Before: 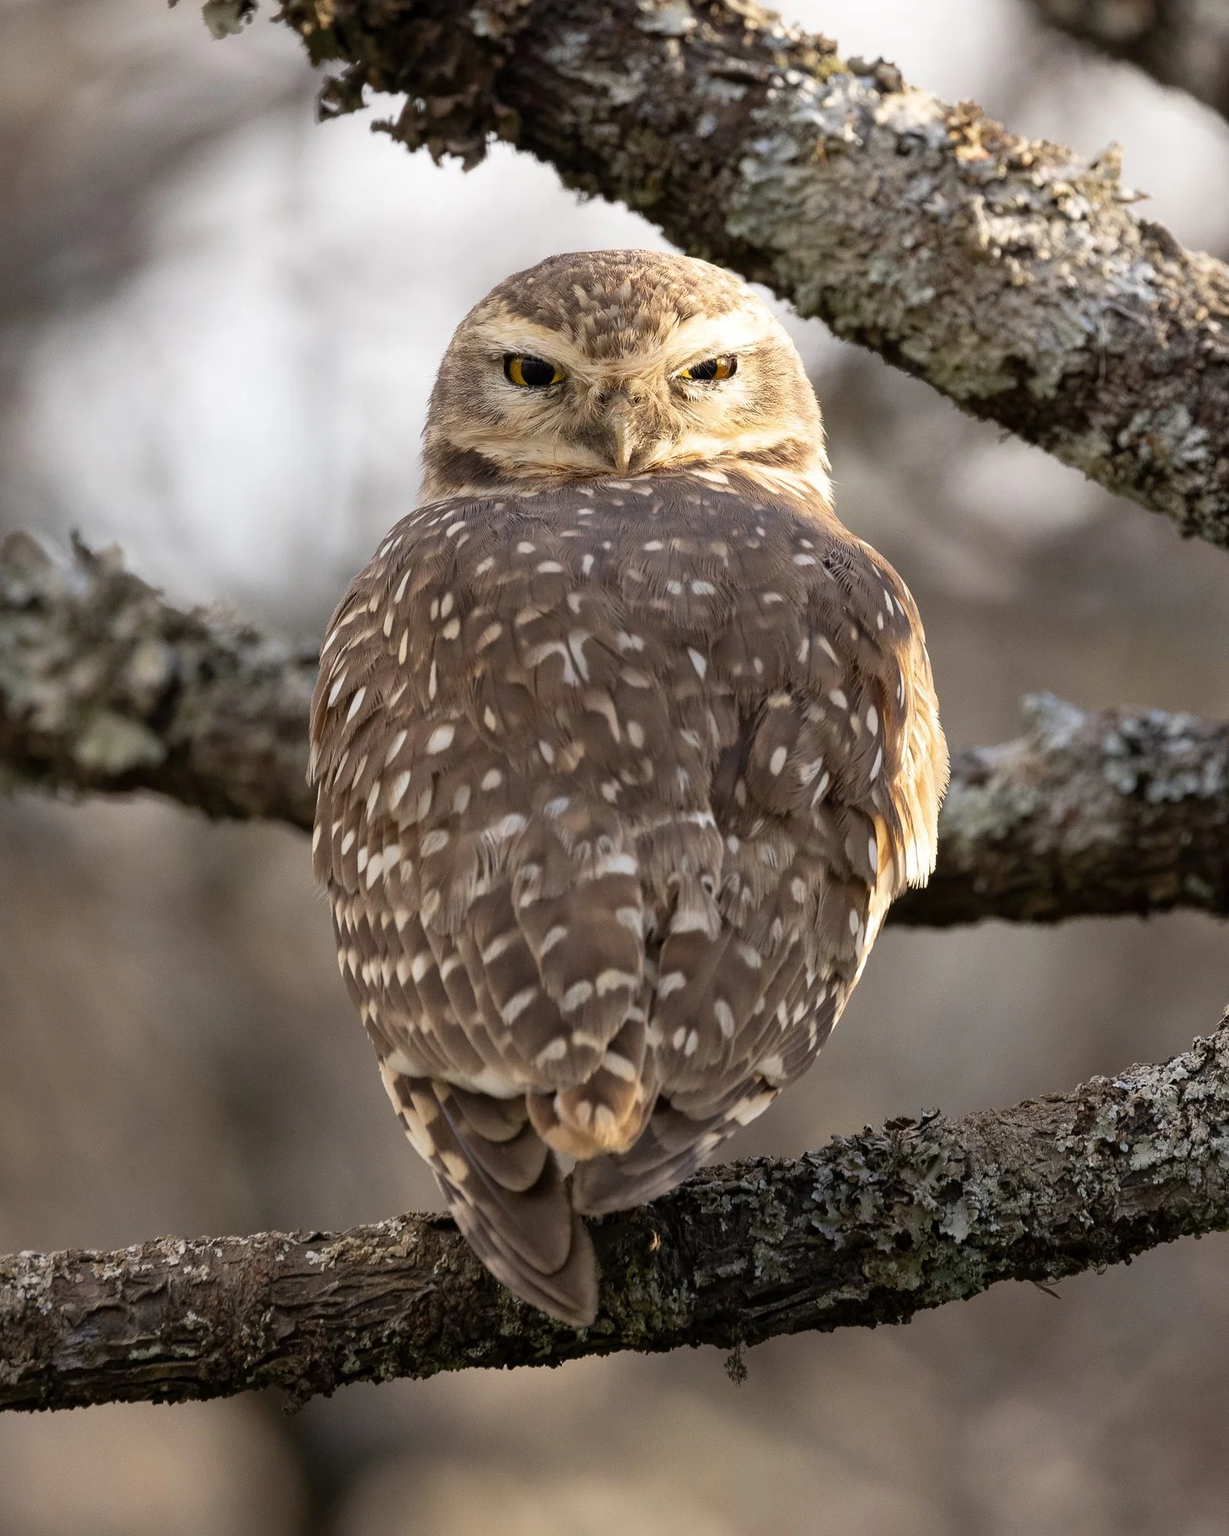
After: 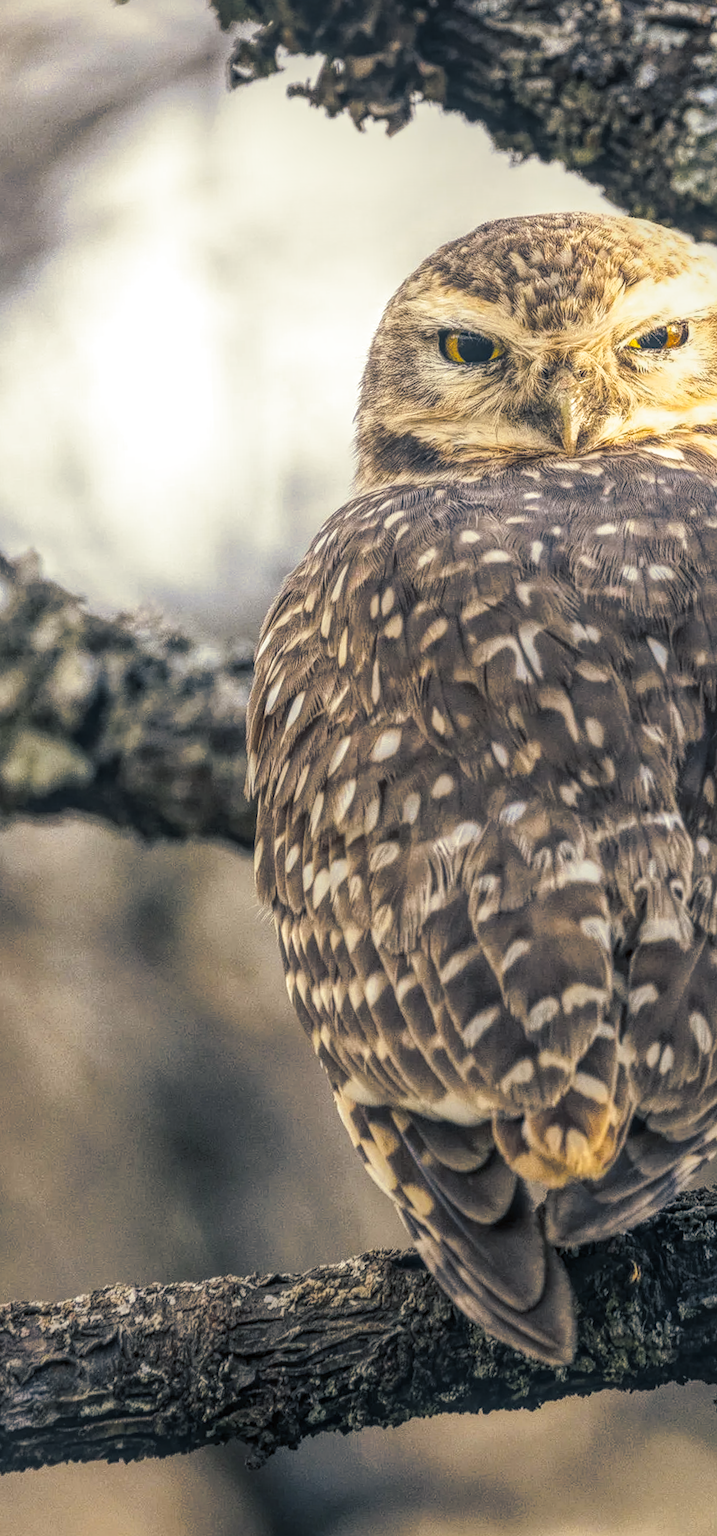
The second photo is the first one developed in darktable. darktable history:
rotate and perspective: rotation -2.12°, lens shift (vertical) 0.009, lens shift (horizontal) -0.008, automatic cropping original format, crop left 0.036, crop right 0.964, crop top 0.05, crop bottom 0.959
crop: left 5.114%, right 38.589%
contrast brightness saturation: contrast 0.2, brightness 0.16, saturation 0.22
local contrast: highlights 20%, shadows 30%, detail 200%, midtone range 0.2
split-toning: shadows › hue 216°, shadows › saturation 1, highlights › hue 57.6°, balance -33.4
color contrast: green-magenta contrast 0.8, blue-yellow contrast 1.1, unbound 0
tone equalizer: -8 EV -0.417 EV, -7 EV -0.389 EV, -6 EV -0.333 EV, -5 EV -0.222 EV, -3 EV 0.222 EV, -2 EV 0.333 EV, -1 EV 0.389 EV, +0 EV 0.417 EV, edges refinement/feathering 500, mask exposure compensation -1.57 EV, preserve details no
